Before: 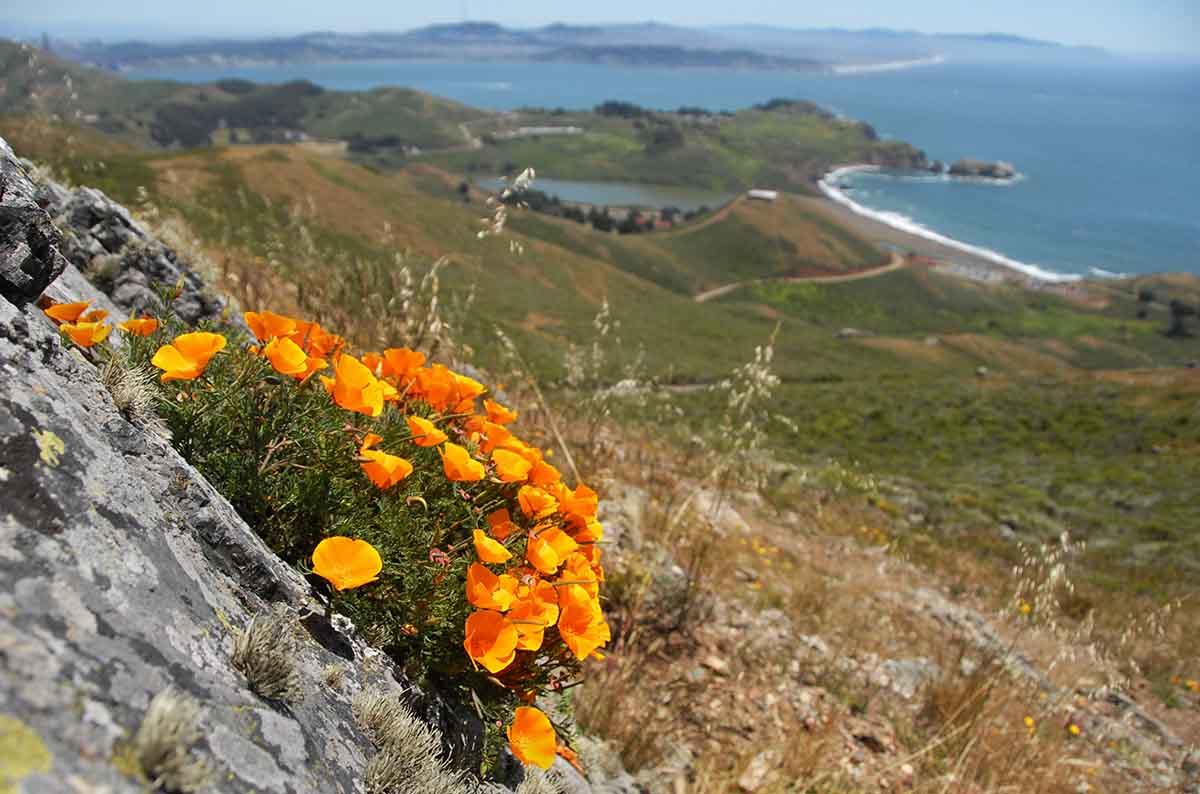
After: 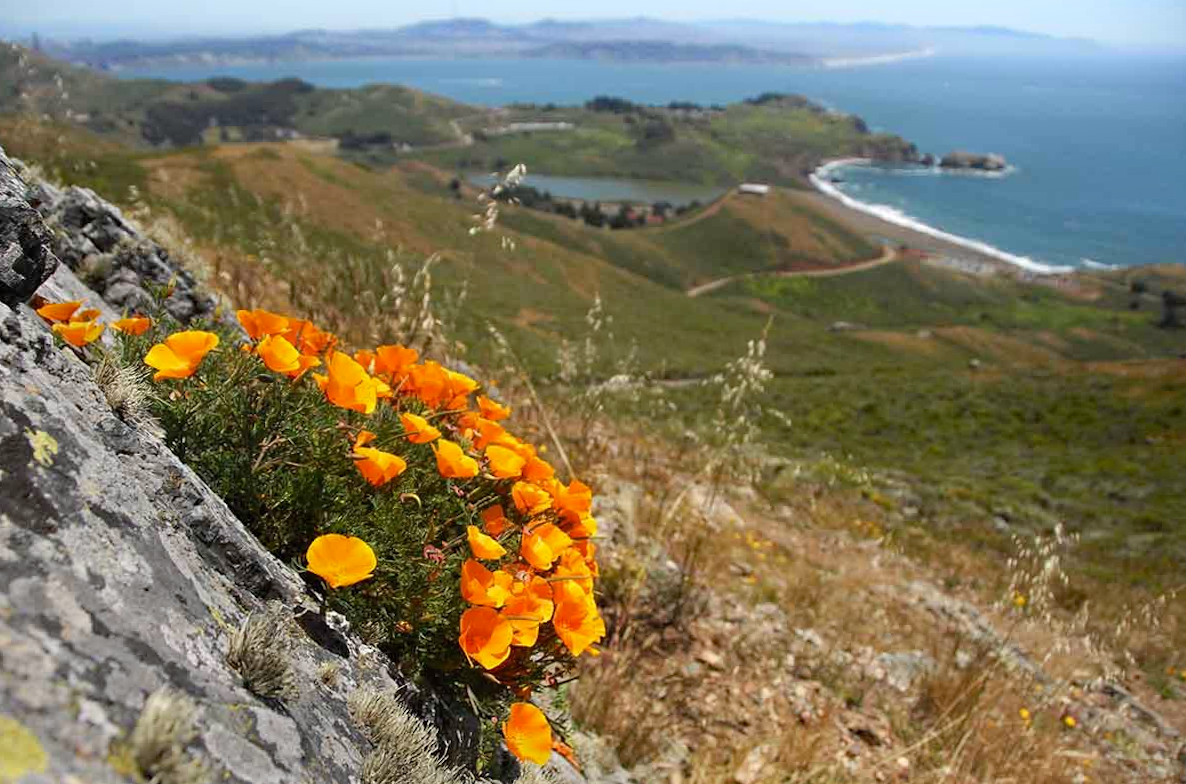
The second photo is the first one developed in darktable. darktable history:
shadows and highlights: shadows -90, highlights 90, soften with gaussian
haze removal: compatibility mode true, adaptive false
rotate and perspective: rotation -0.45°, automatic cropping original format, crop left 0.008, crop right 0.992, crop top 0.012, crop bottom 0.988
